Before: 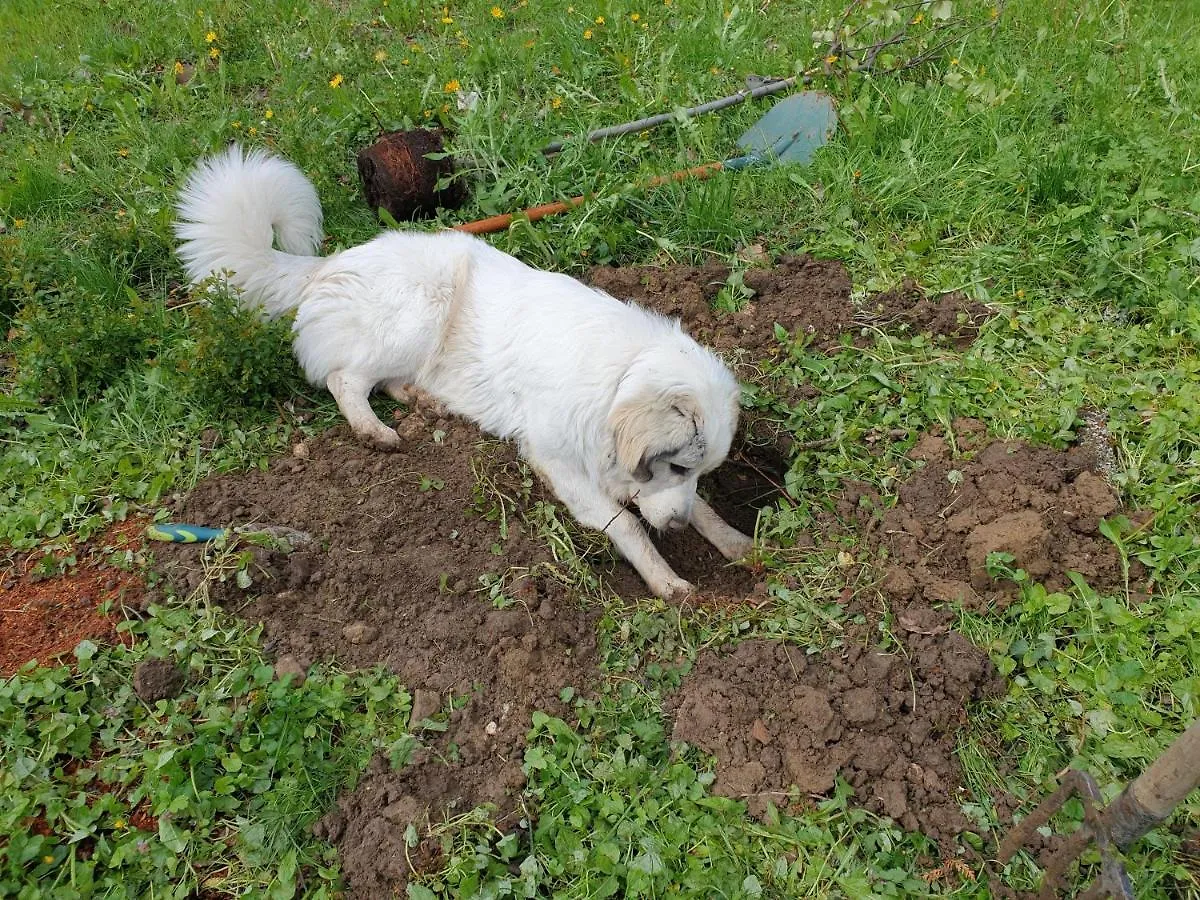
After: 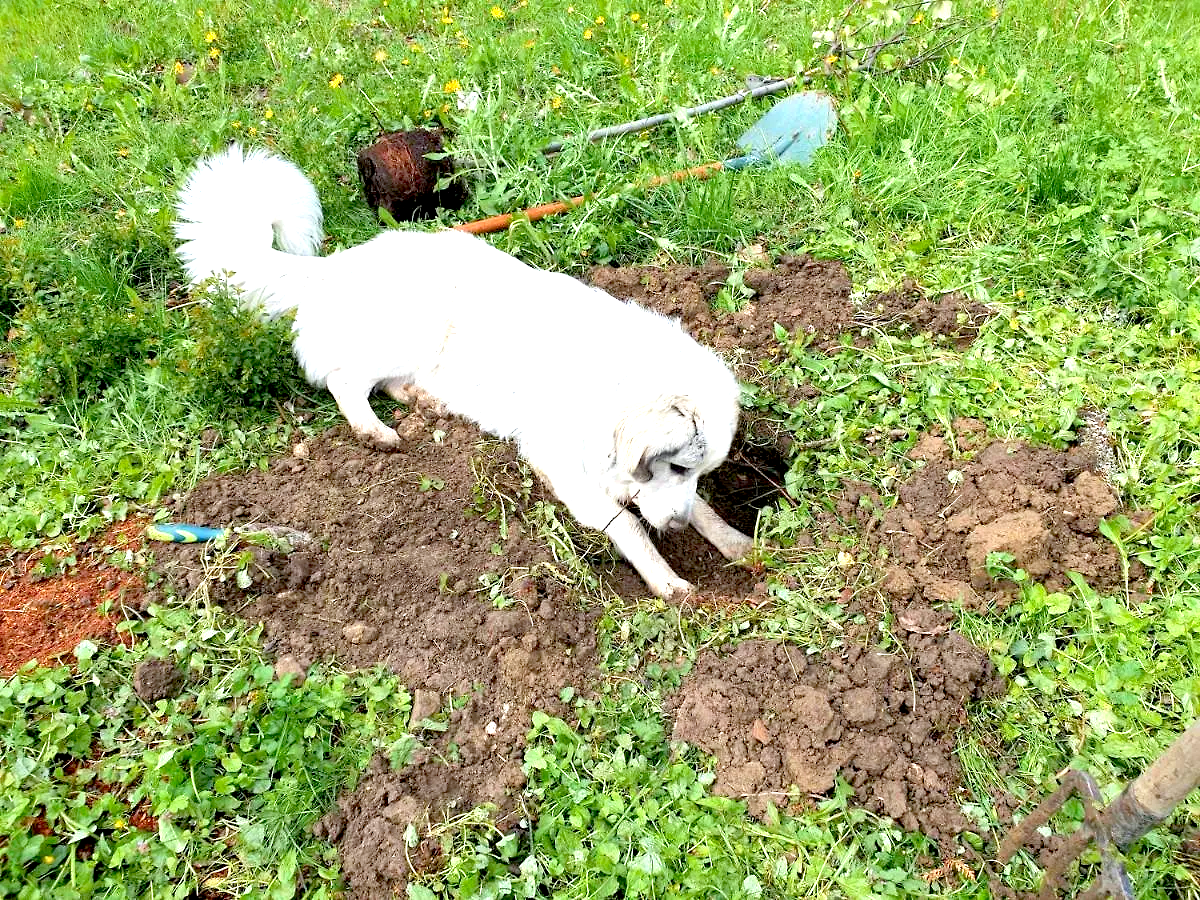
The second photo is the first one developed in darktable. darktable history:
white balance: red 0.982, blue 1.018
exposure: black level correction 0.009, exposure 1.425 EV, compensate highlight preservation false
